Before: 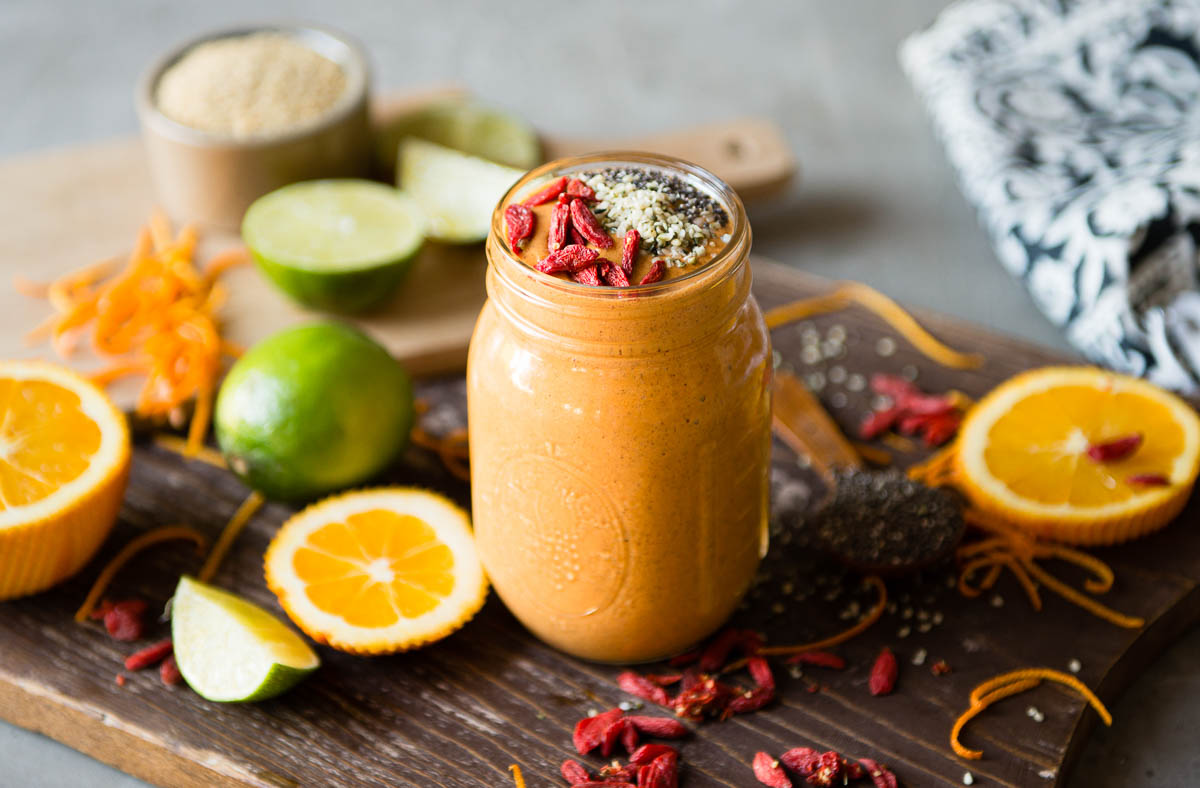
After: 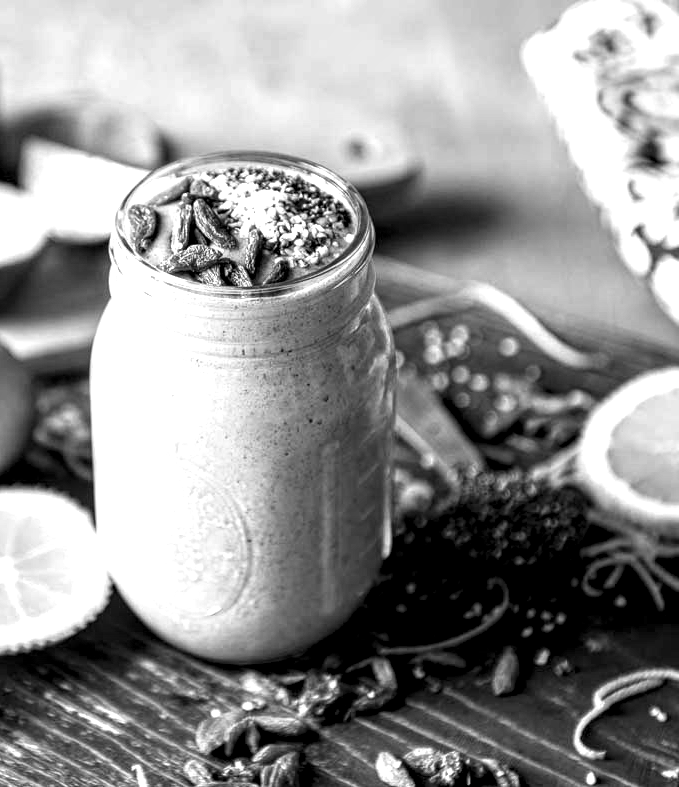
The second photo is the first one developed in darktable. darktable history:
crop: left 31.458%, top 0%, right 11.876%
monochrome: size 1
color correction: highlights a* -12.64, highlights b* -18.1, saturation 0.7
color contrast: green-magenta contrast 0, blue-yellow contrast 0
local contrast: highlights 20%, detail 197%
exposure: exposure 0.6 EV, compensate highlight preservation false
